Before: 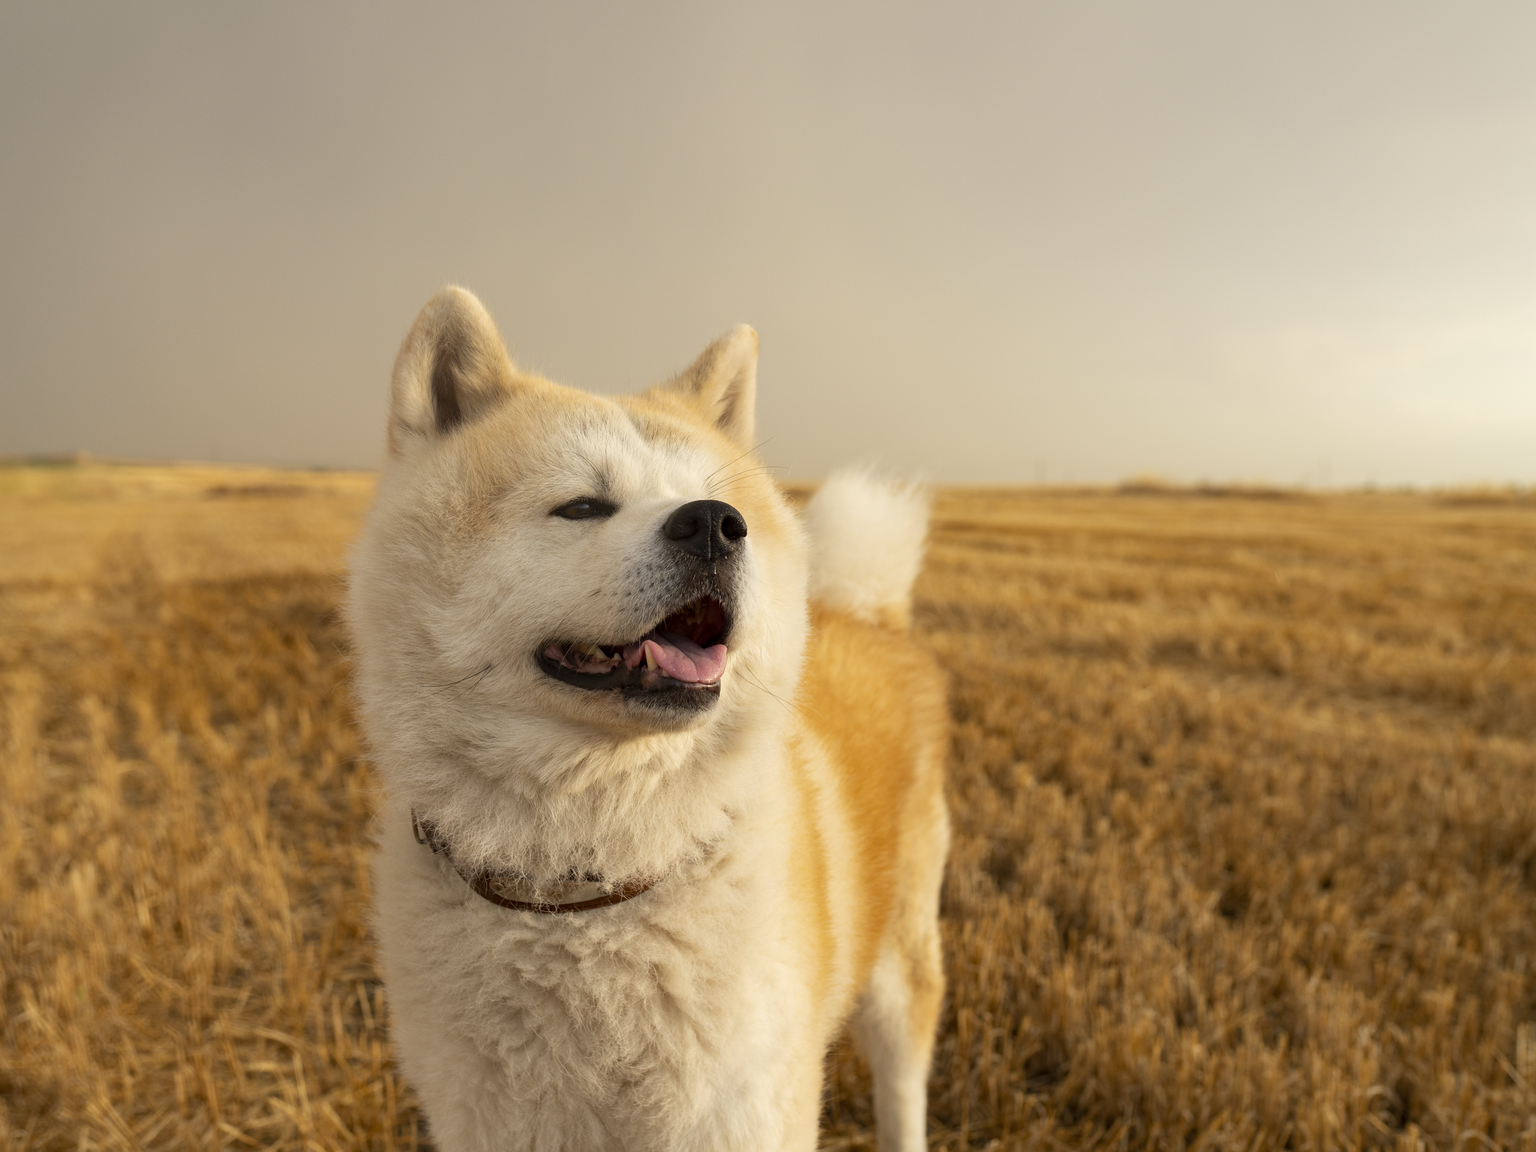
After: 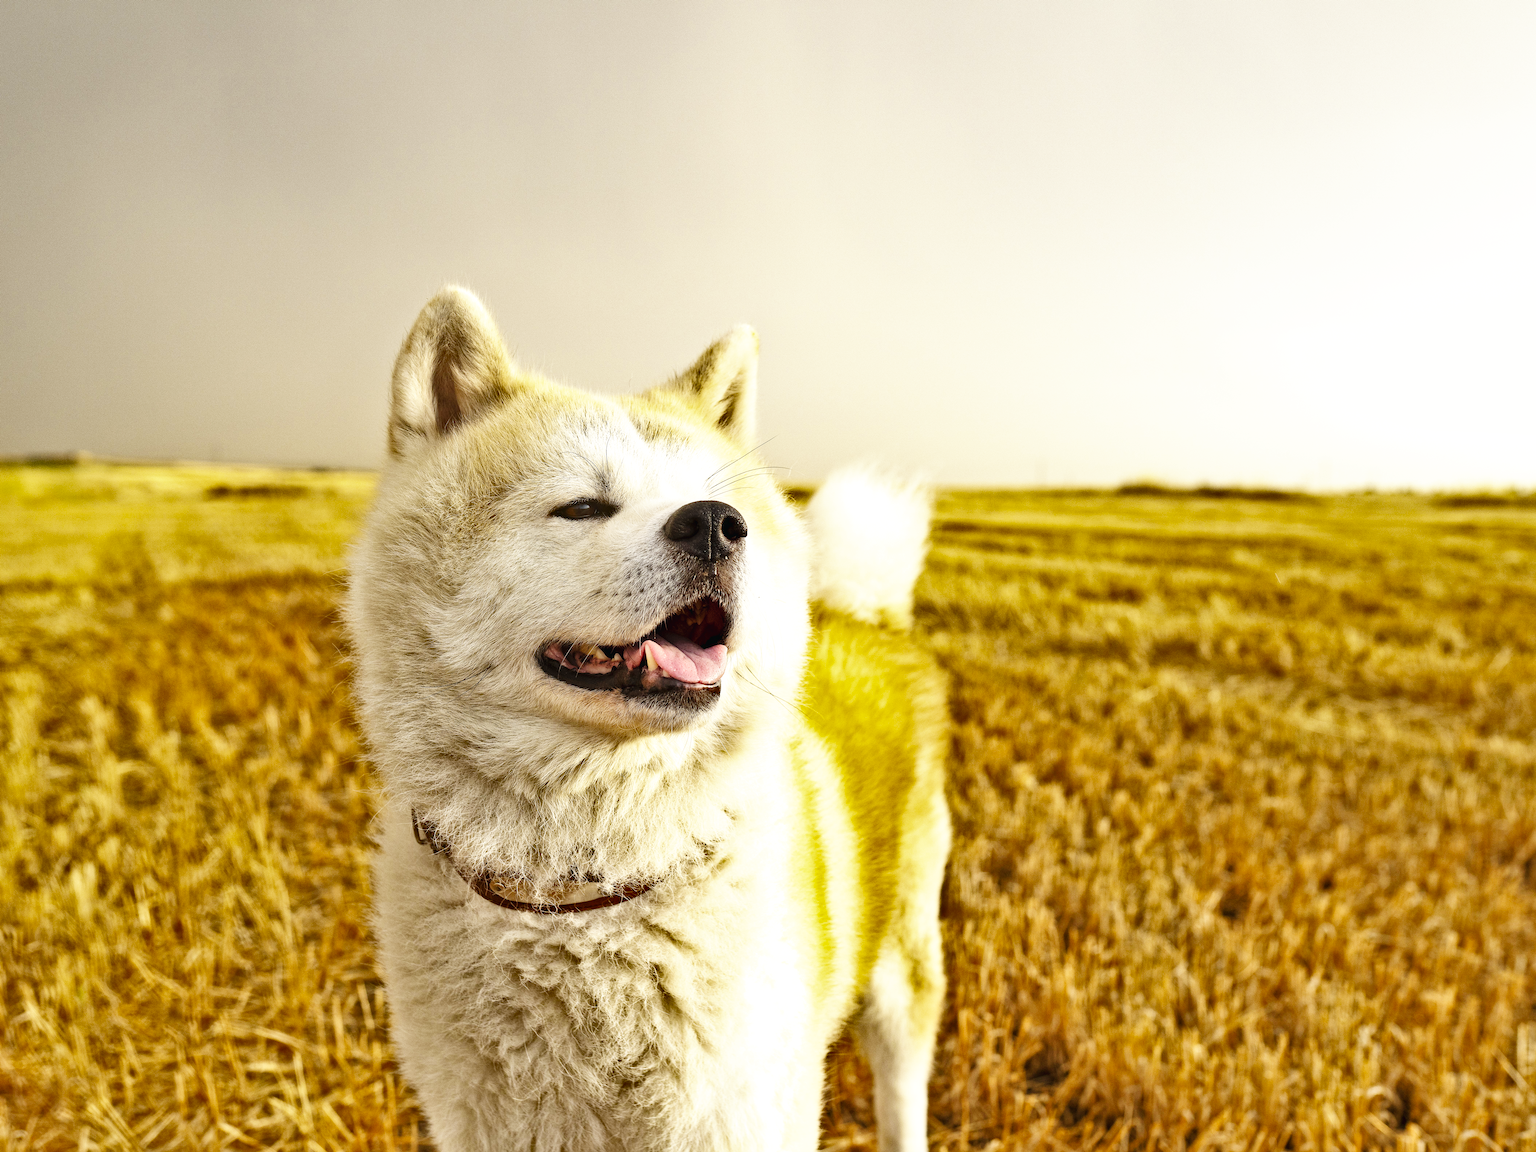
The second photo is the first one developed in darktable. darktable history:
sharpen: on, module defaults
shadows and highlights: shadows 24.5, highlights -78.15, soften with gaussian
exposure: exposure 0.485 EV, compensate highlight preservation false
base curve: curves: ch0 [(0, 0.003) (0.001, 0.002) (0.006, 0.004) (0.02, 0.022) (0.048, 0.086) (0.094, 0.234) (0.162, 0.431) (0.258, 0.629) (0.385, 0.8) (0.548, 0.918) (0.751, 0.988) (1, 1)], preserve colors none
